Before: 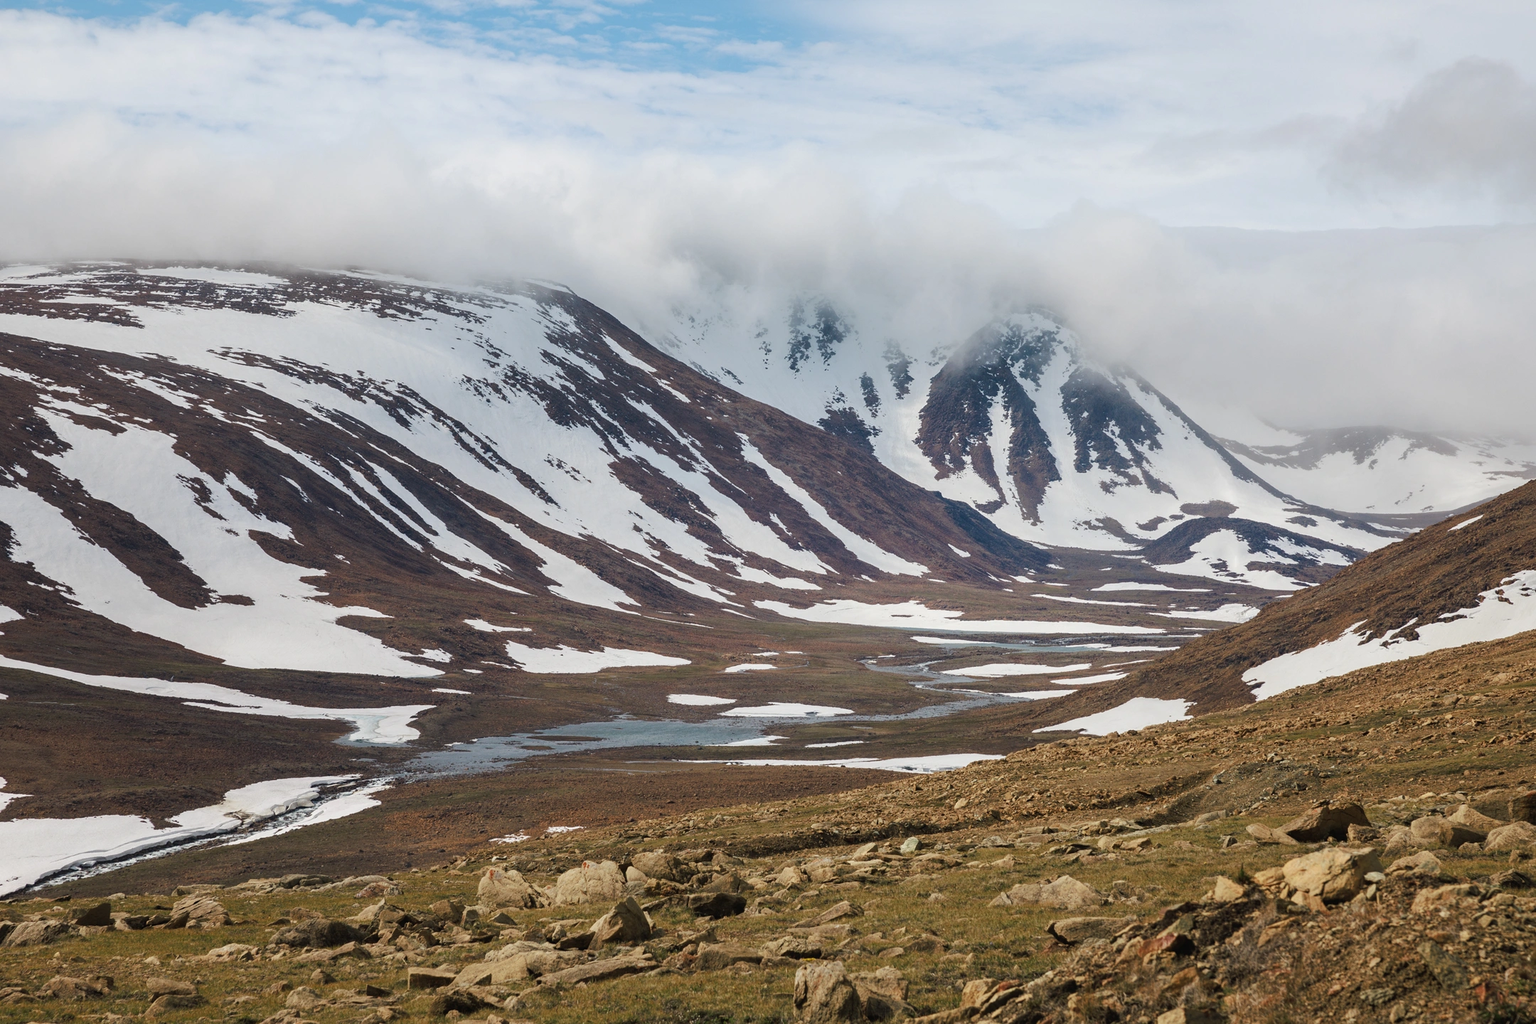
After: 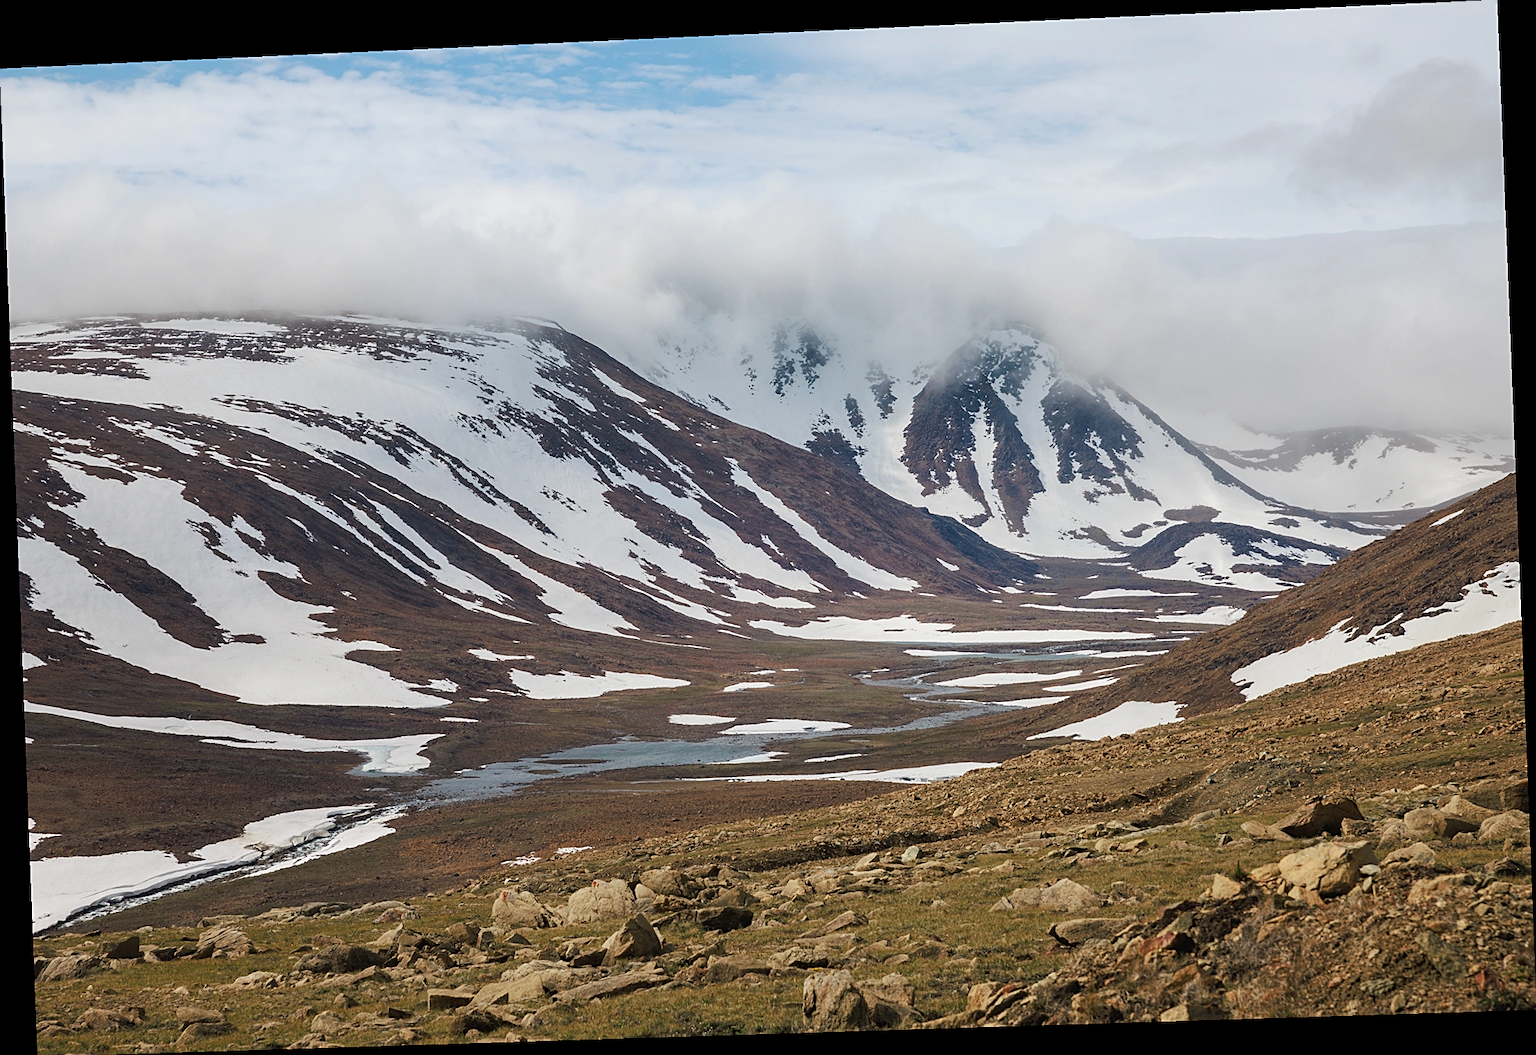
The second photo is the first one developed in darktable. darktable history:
sharpen: on, module defaults
rotate and perspective: rotation -2.22°, lens shift (horizontal) -0.022, automatic cropping off
